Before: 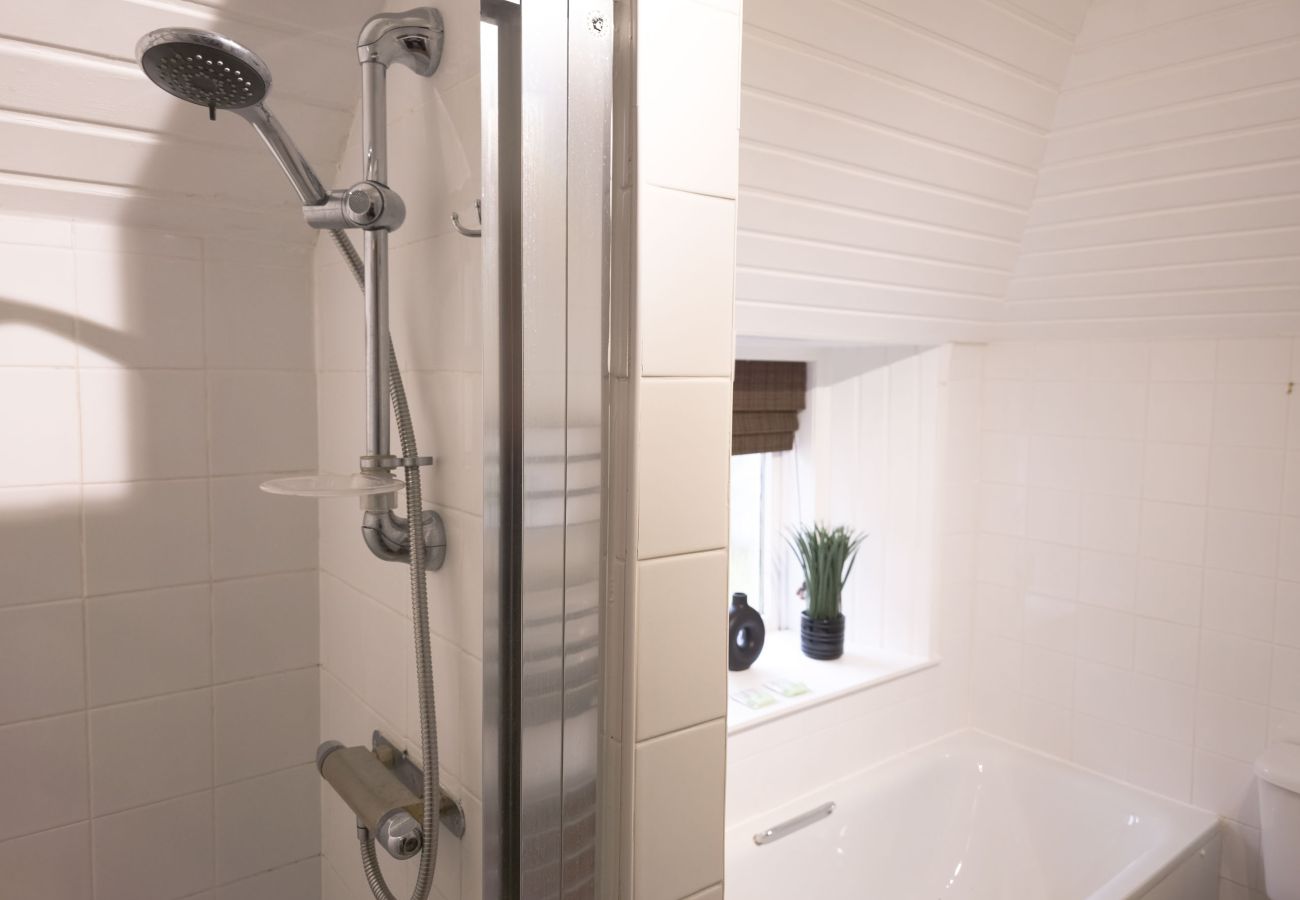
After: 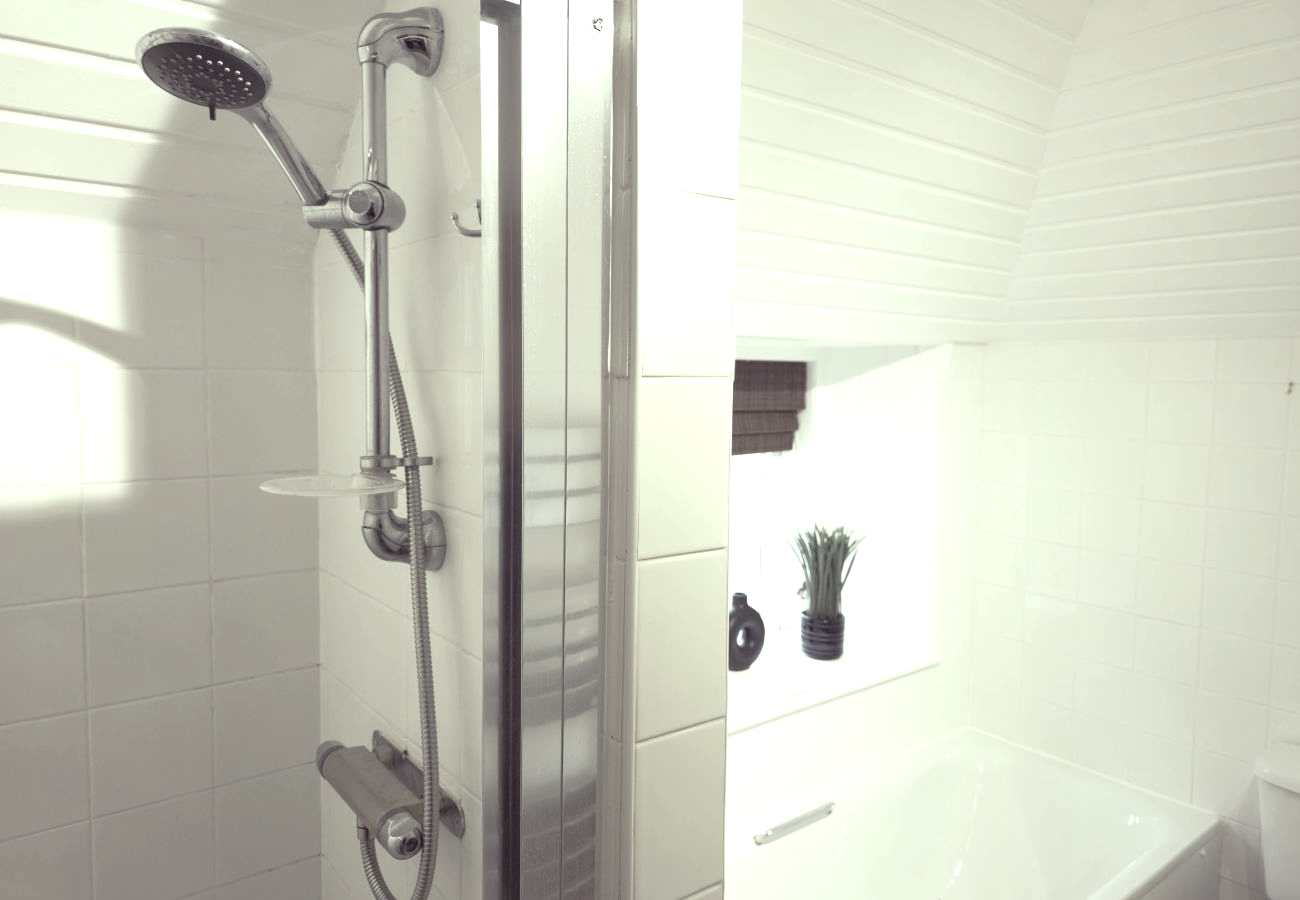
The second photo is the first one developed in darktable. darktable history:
color correction: highlights a* -20.17, highlights b* 20.27, shadows a* 20.03, shadows b* -20.46, saturation 0.43
color zones: curves: ch1 [(0.113, 0.438) (0.75, 0.5)]; ch2 [(0.12, 0.526) (0.75, 0.5)]
exposure: exposure 0.556 EV, compensate highlight preservation false
